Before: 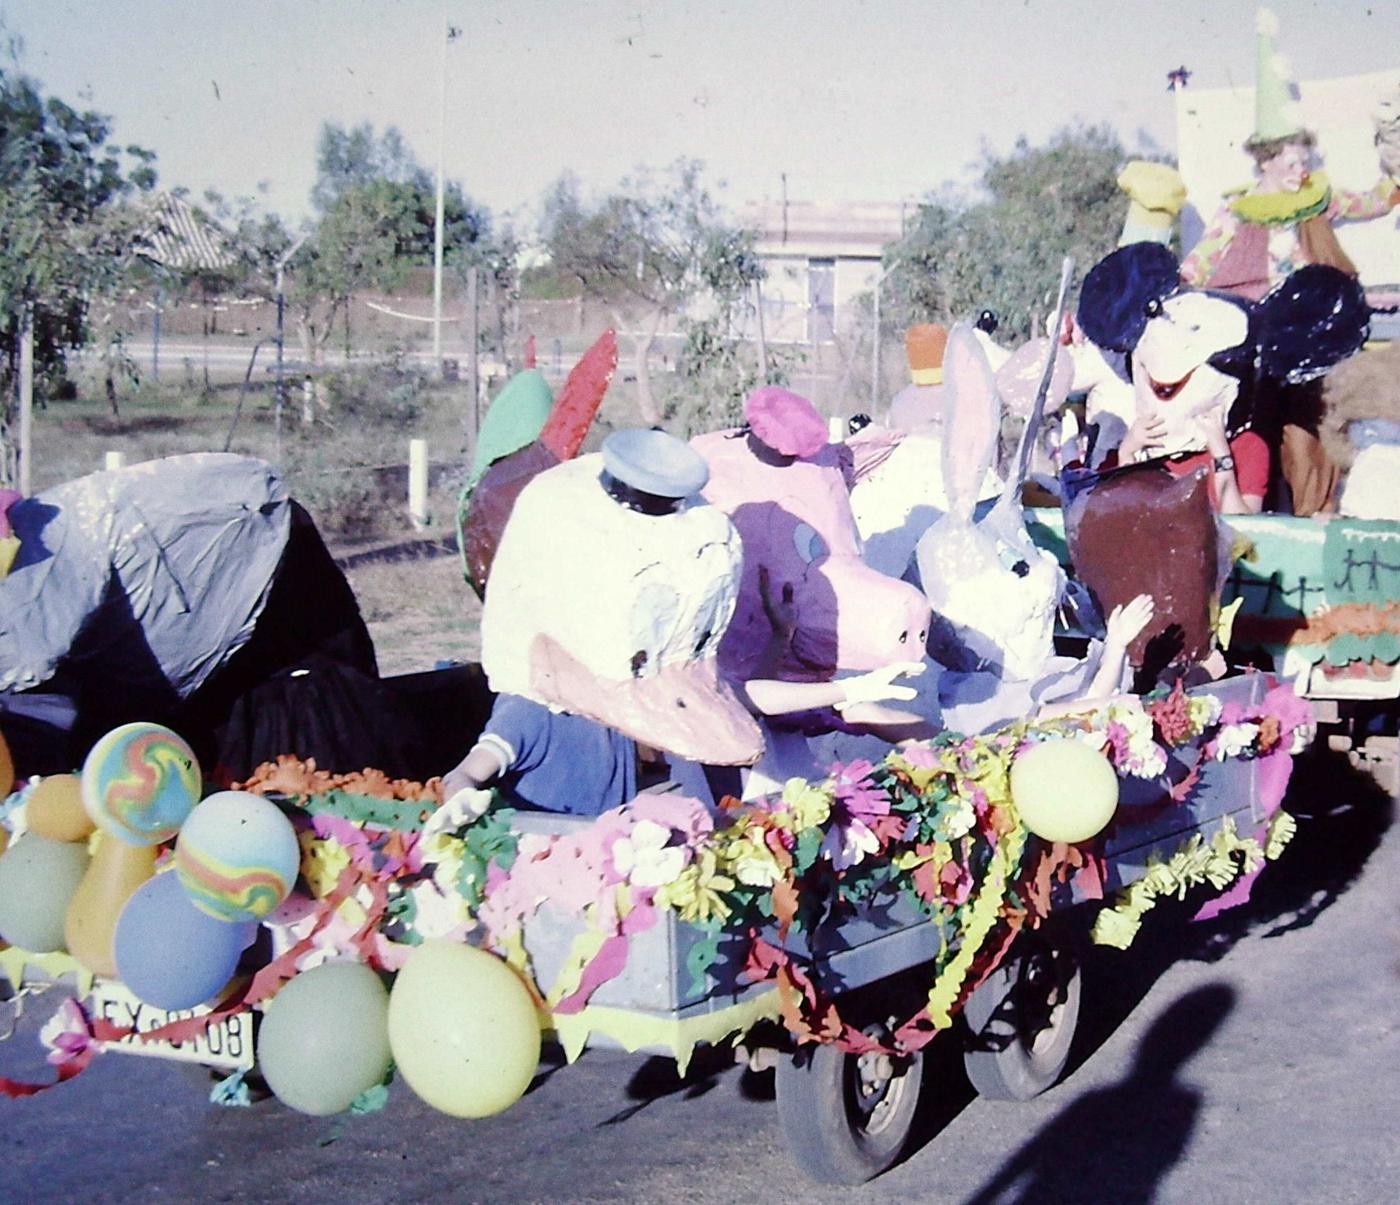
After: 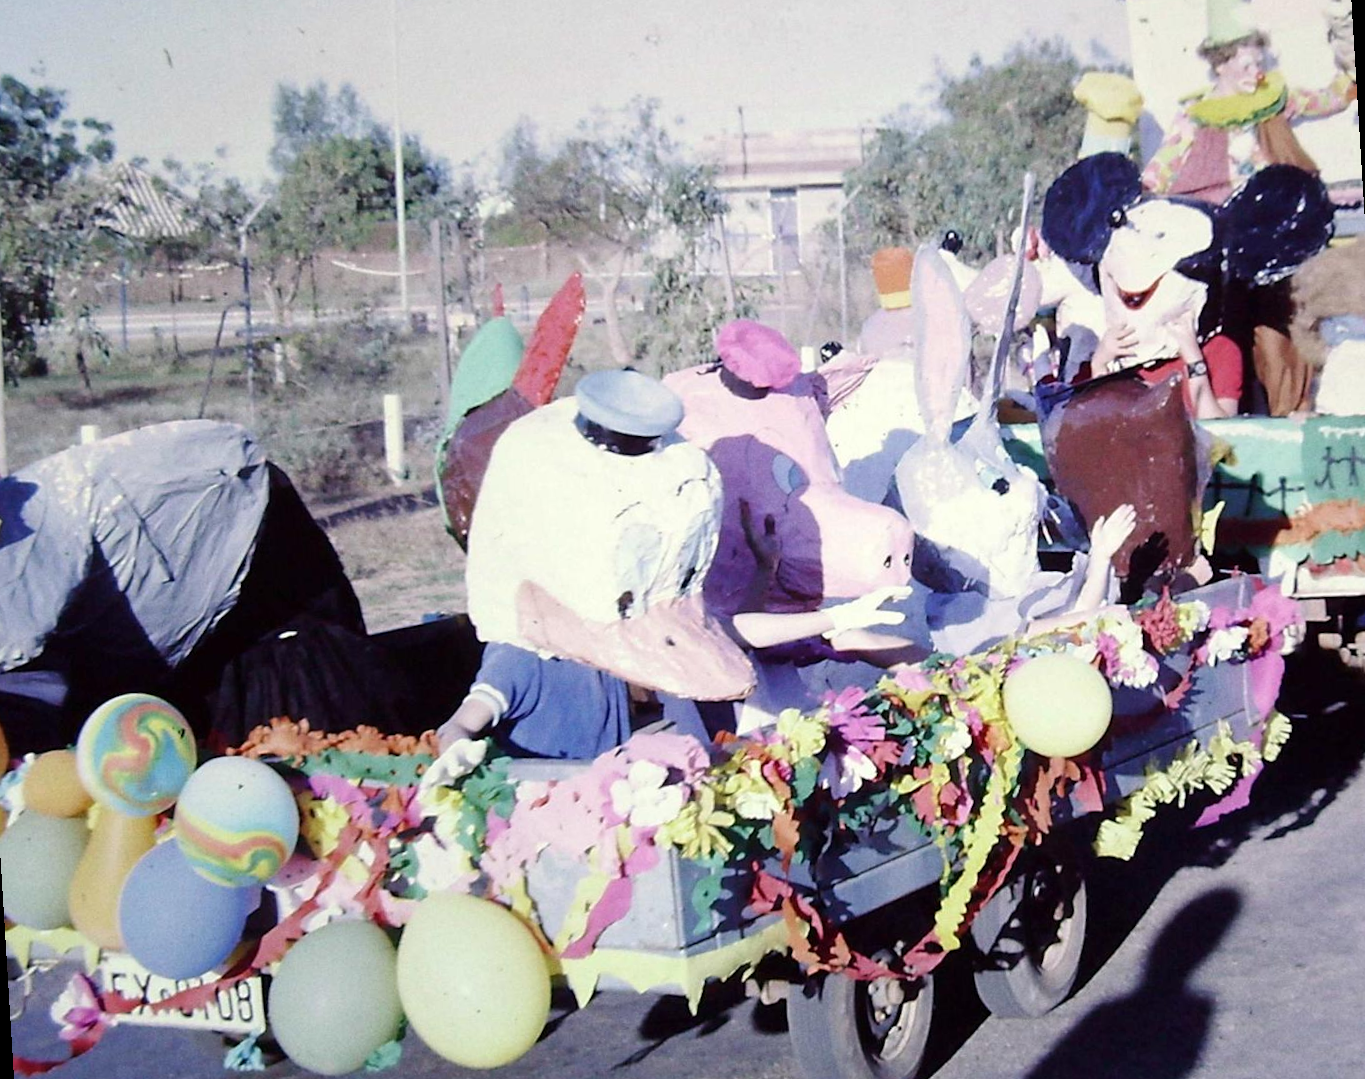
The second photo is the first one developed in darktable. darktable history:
tone equalizer: on, module defaults
rotate and perspective: rotation -3.52°, crop left 0.036, crop right 0.964, crop top 0.081, crop bottom 0.919
